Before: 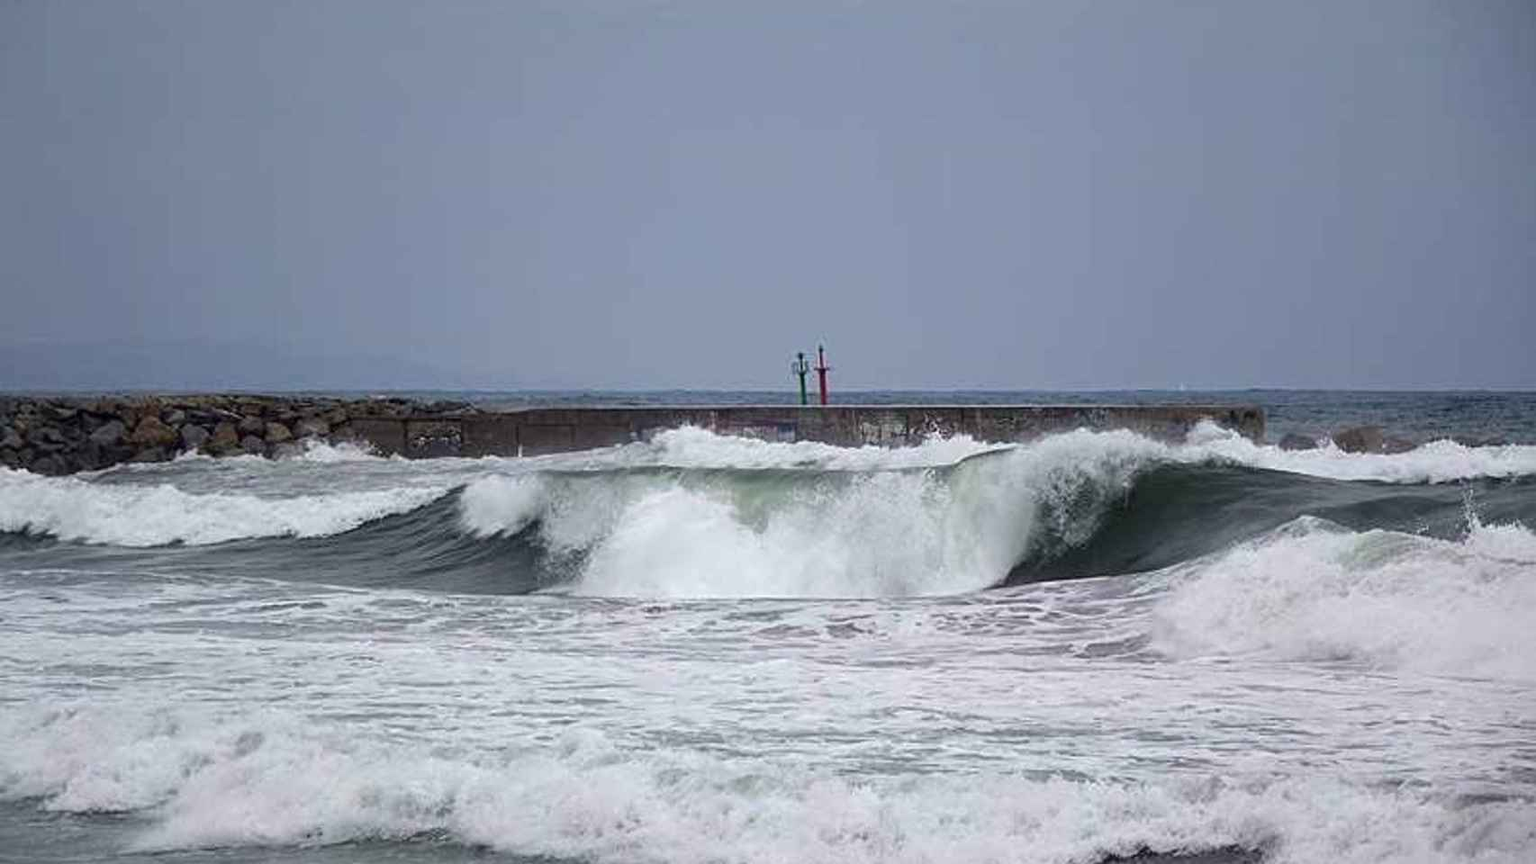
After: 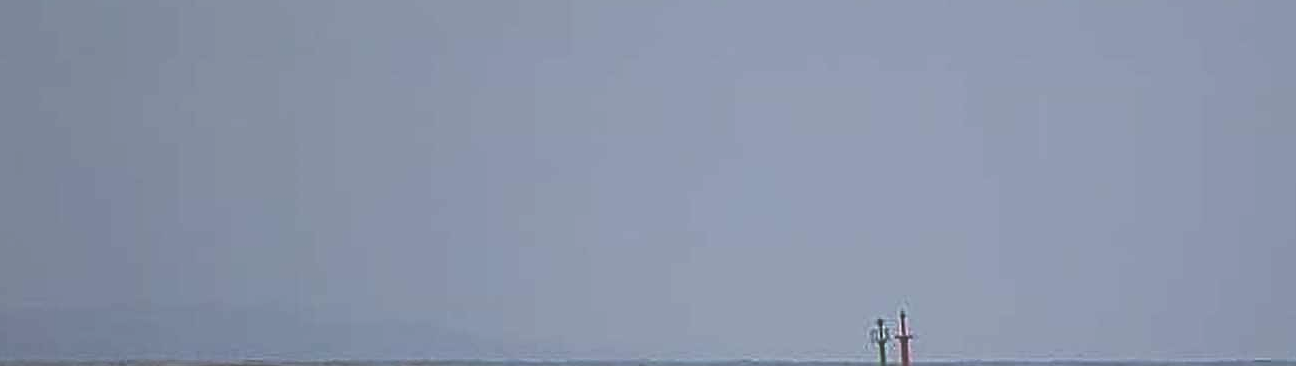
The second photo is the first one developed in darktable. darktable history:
sharpen: radius 1.397, amount 1.262, threshold 0.78
exposure: black level correction -0.06, exposure -0.049 EV, compensate highlight preservation false
crop: left 0.582%, top 7.639%, right 23.416%, bottom 54.235%
